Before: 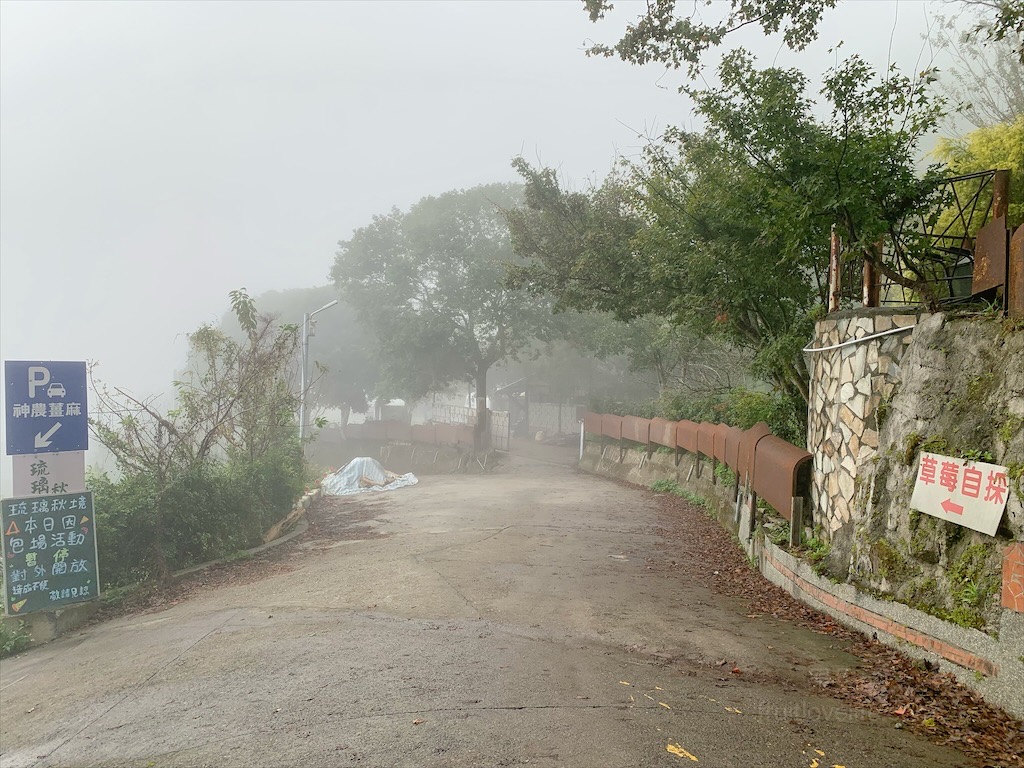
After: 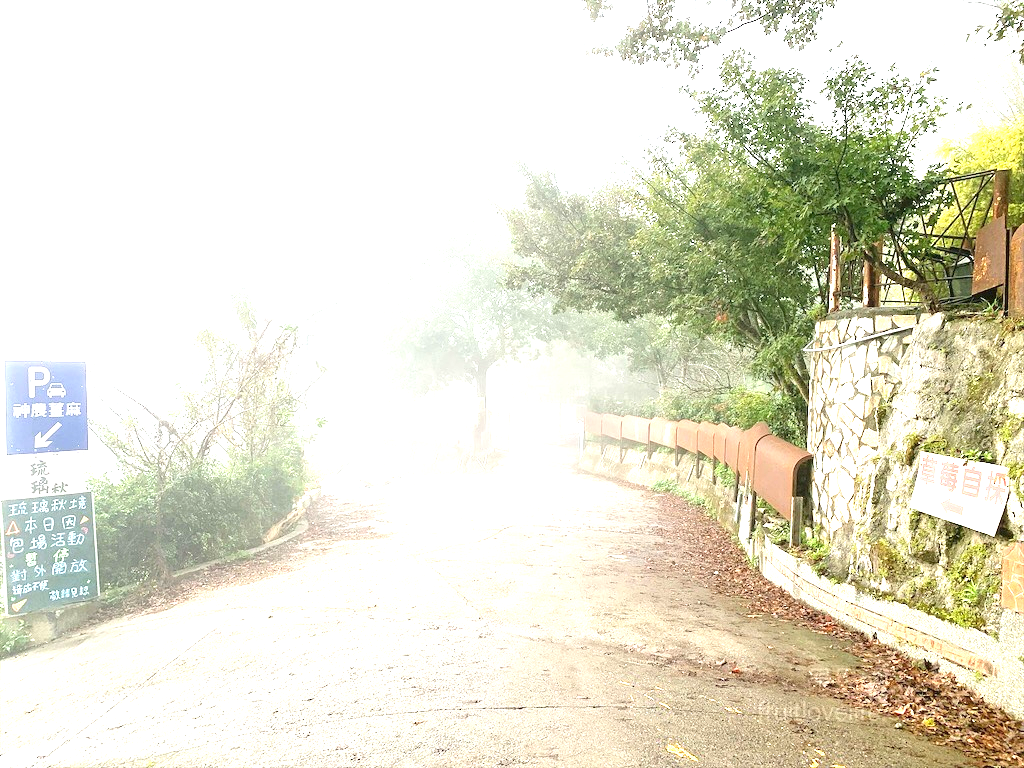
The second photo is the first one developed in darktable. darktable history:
exposure: black level correction 0, exposure 1.931 EV, compensate highlight preservation false
